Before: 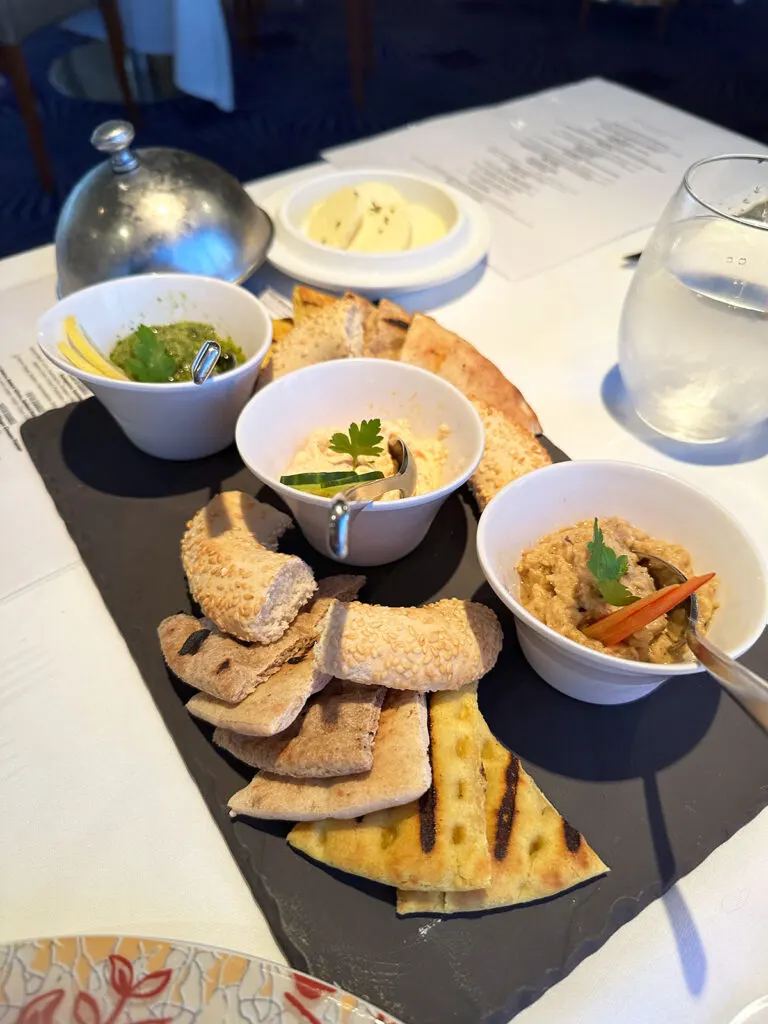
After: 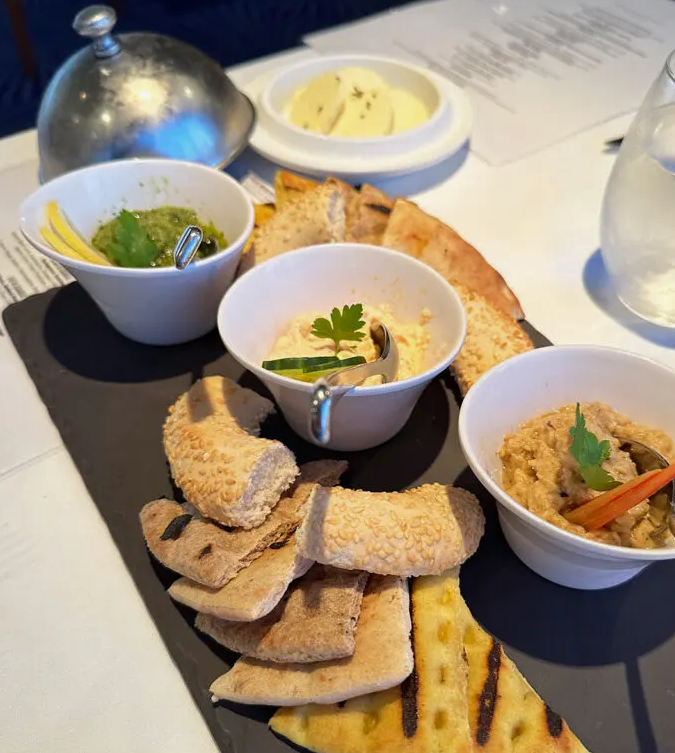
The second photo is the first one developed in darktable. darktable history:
shadows and highlights: shadows -20, white point adjustment -2, highlights -35
crop and rotate: left 2.425%, top 11.305%, right 9.6%, bottom 15.08%
